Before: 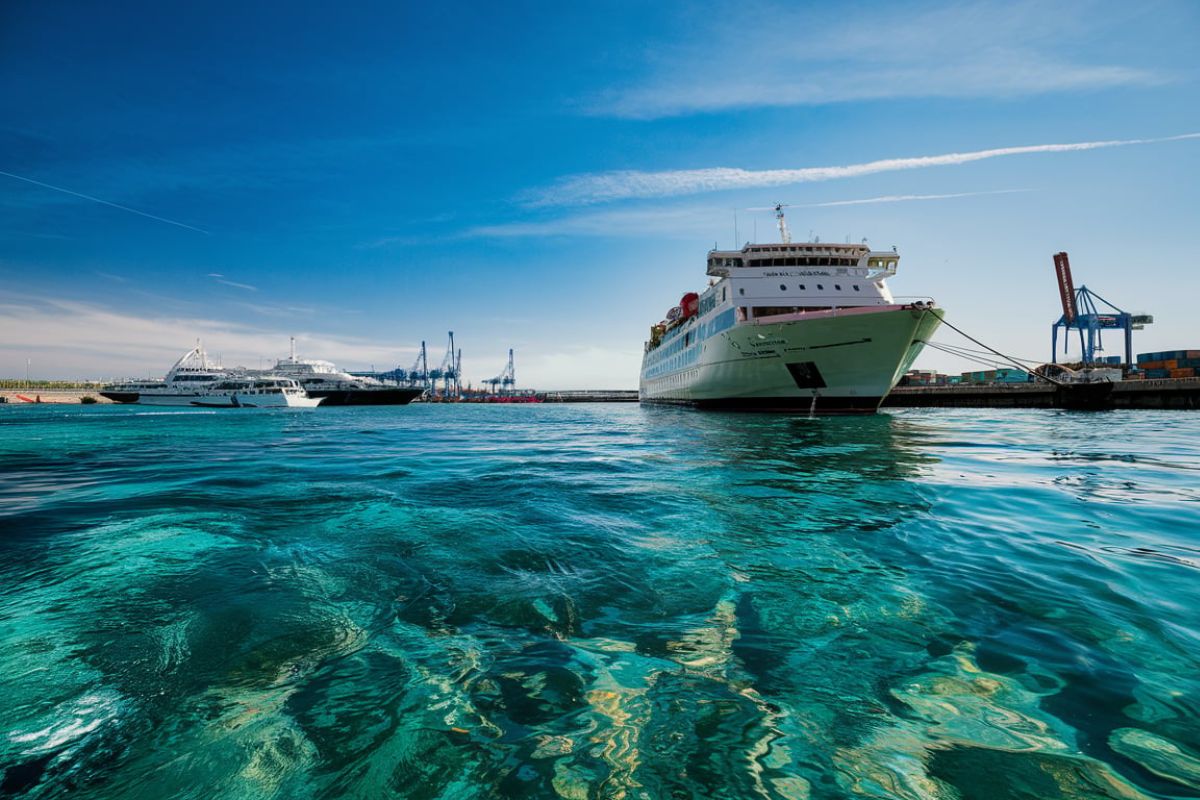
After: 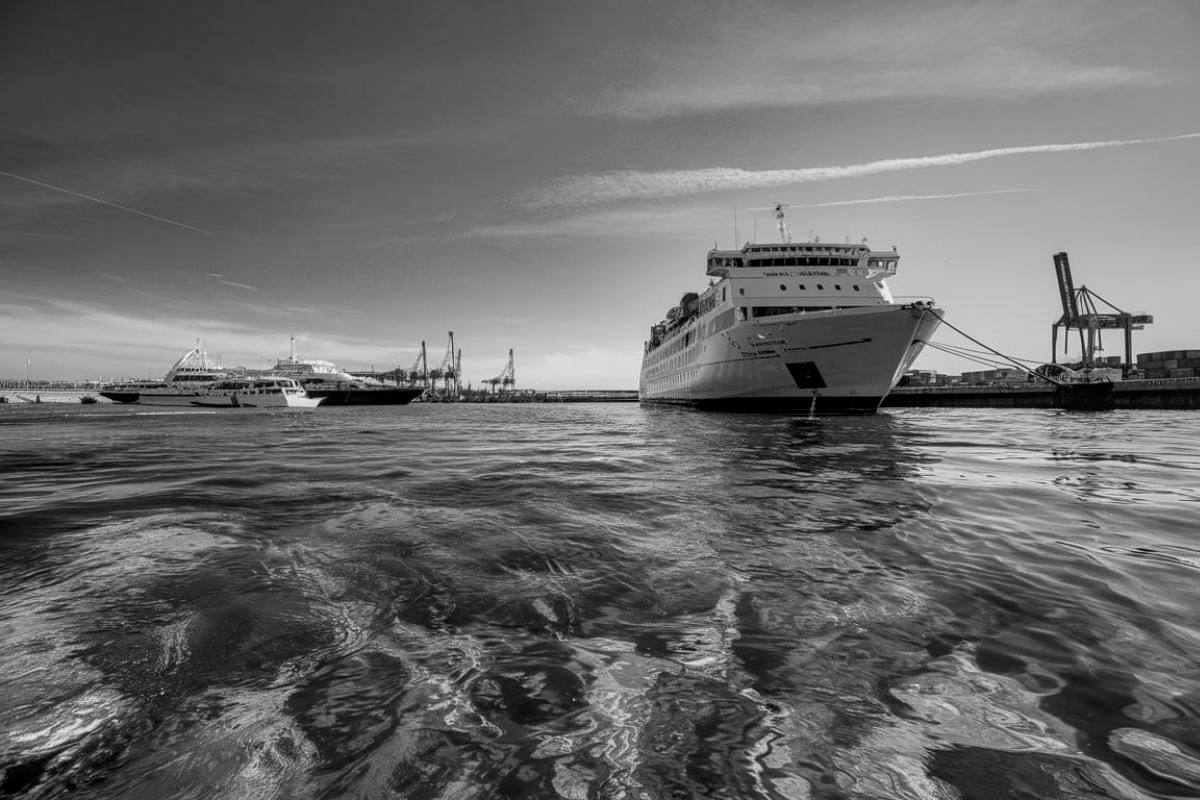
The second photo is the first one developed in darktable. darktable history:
monochrome: a 30.25, b 92.03
local contrast: on, module defaults
